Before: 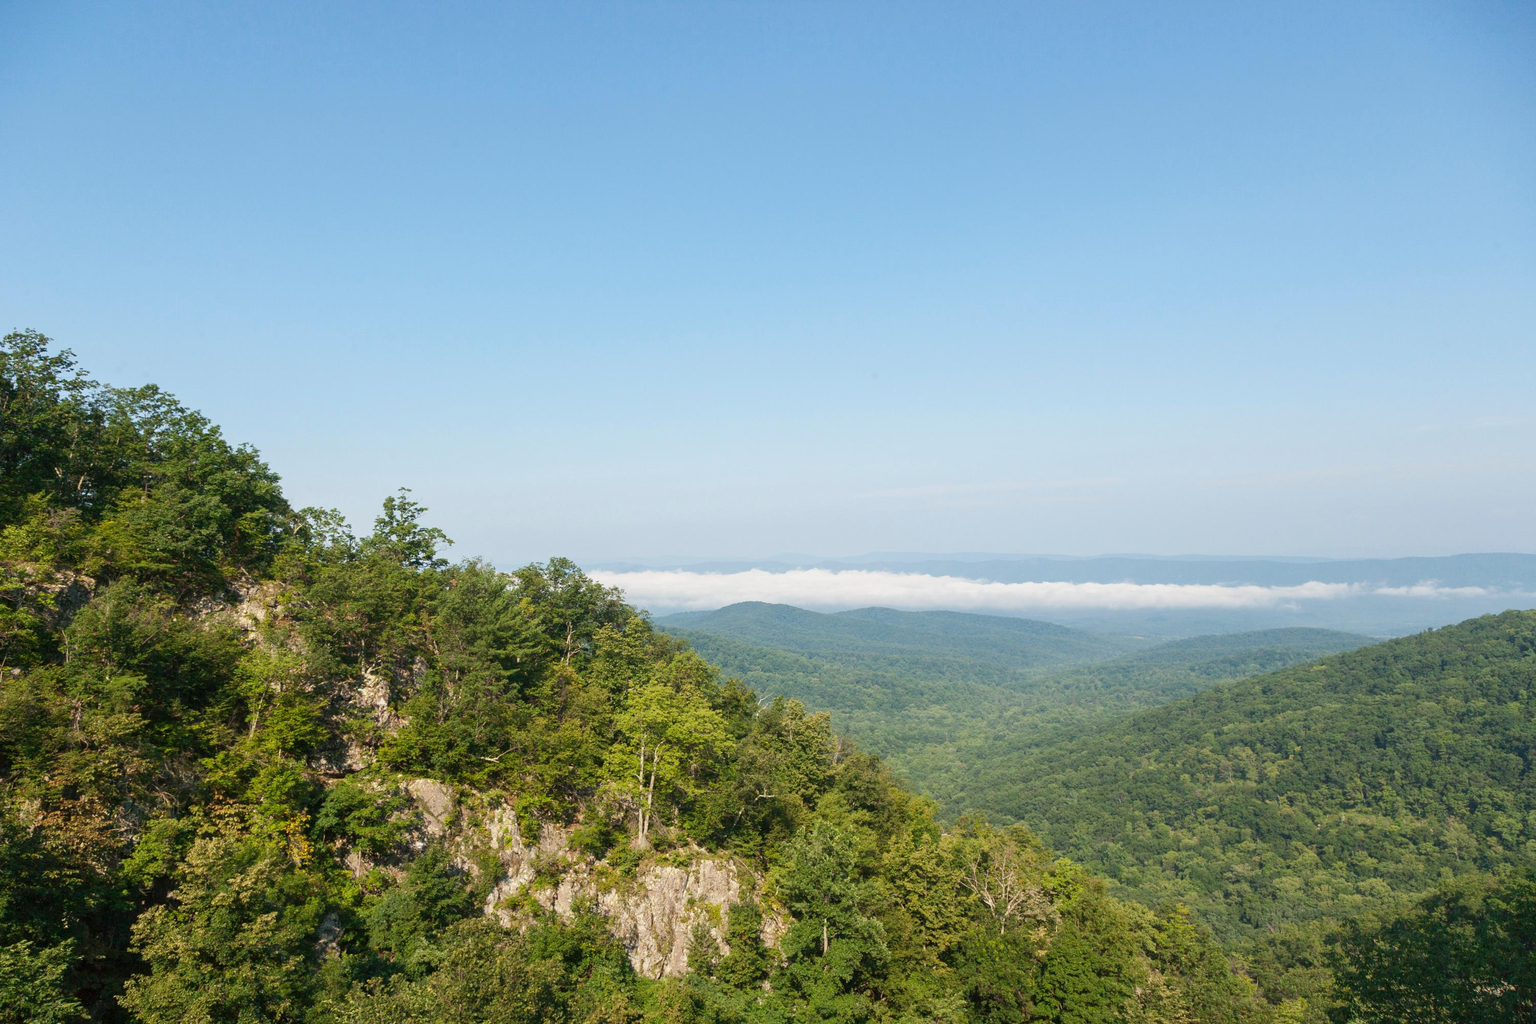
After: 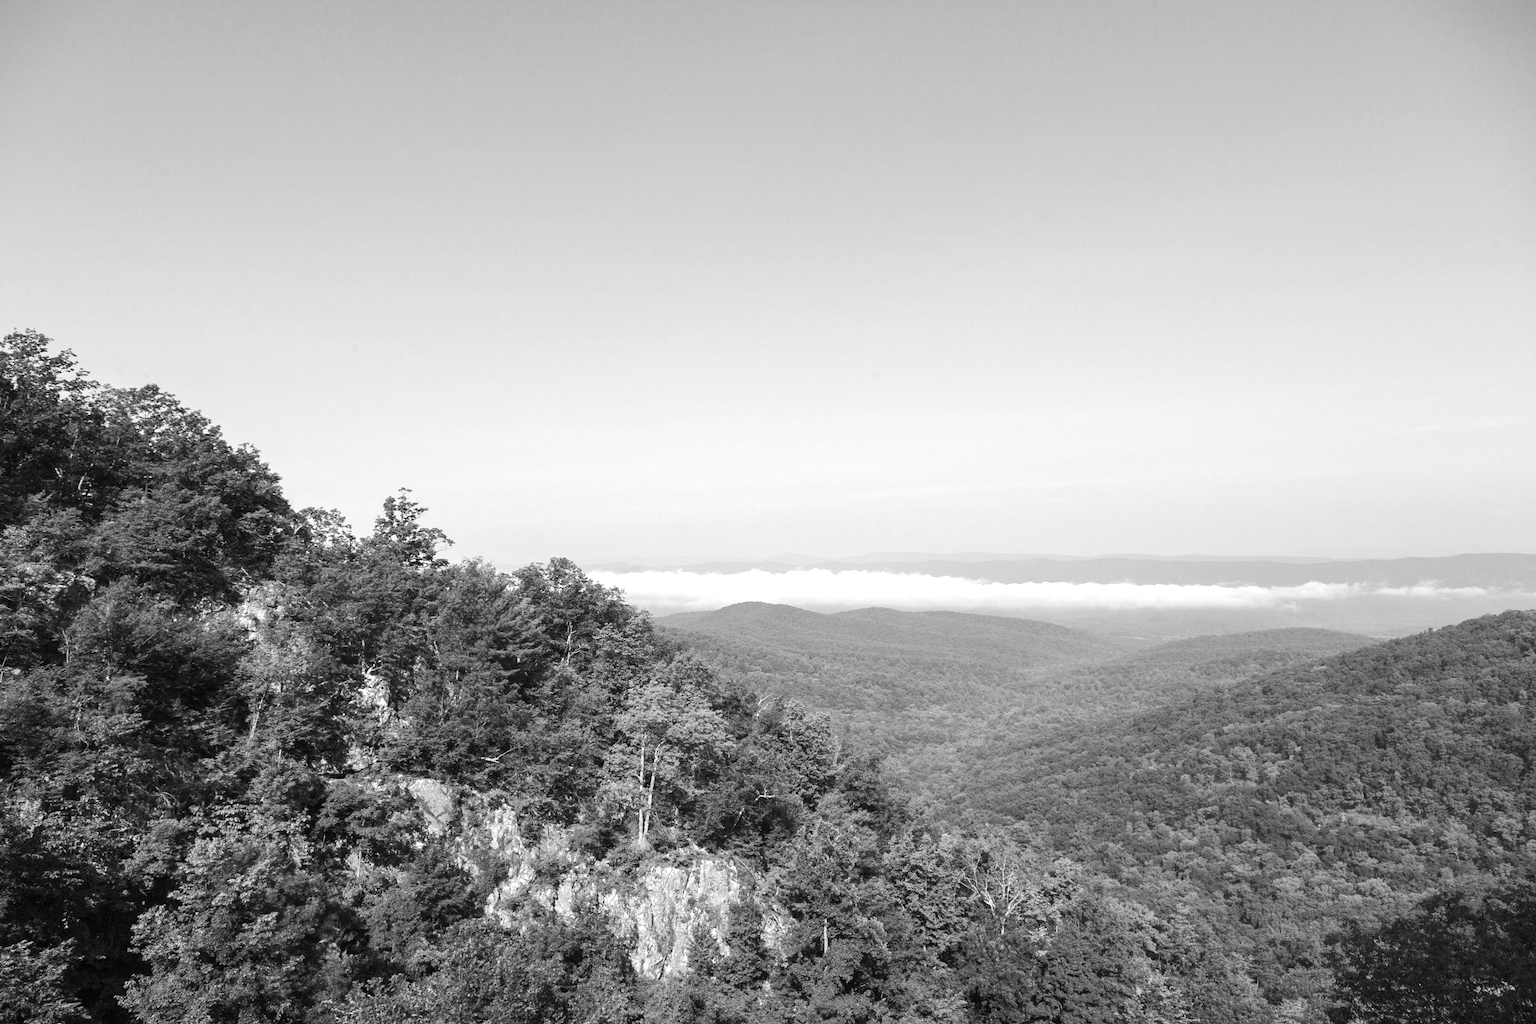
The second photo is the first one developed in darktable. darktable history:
white balance: red 1.042, blue 1.17
monochrome: size 3.1
tone equalizer: -8 EV -0.417 EV, -7 EV -0.389 EV, -6 EV -0.333 EV, -5 EV -0.222 EV, -3 EV 0.222 EV, -2 EV 0.333 EV, -1 EV 0.389 EV, +0 EV 0.417 EV, edges refinement/feathering 500, mask exposure compensation -1.57 EV, preserve details no
